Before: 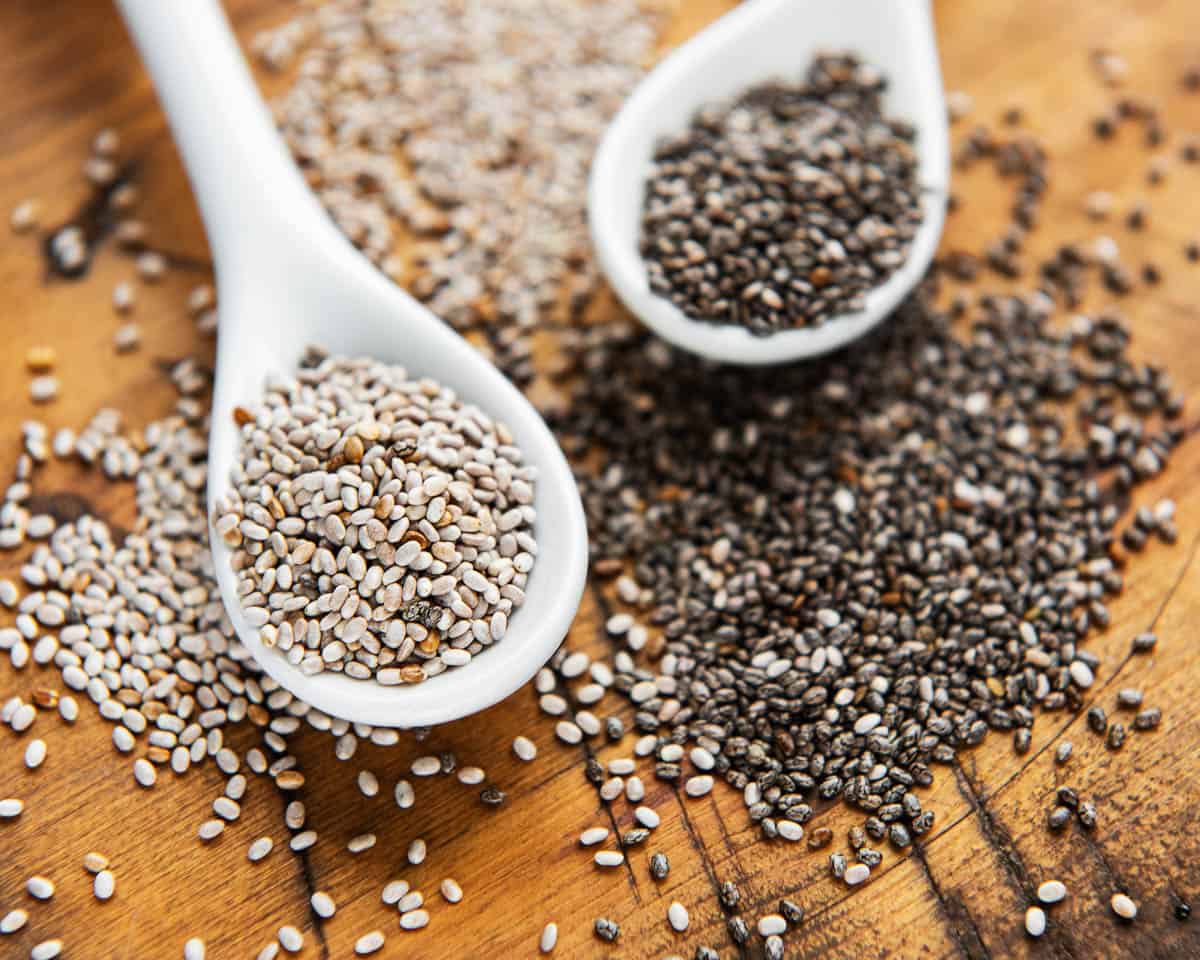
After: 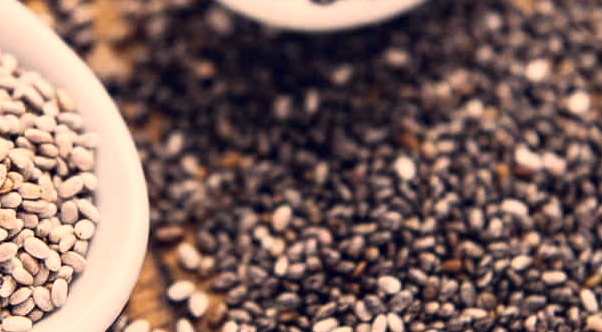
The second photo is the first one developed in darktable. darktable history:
crop: left 36.607%, top 34.735%, right 13.146%, bottom 30.611%
color correction: highlights a* 19.59, highlights b* 27.49, shadows a* 3.46, shadows b* -17.28, saturation 0.73
shadows and highlights: shadows 0, highlights 40
